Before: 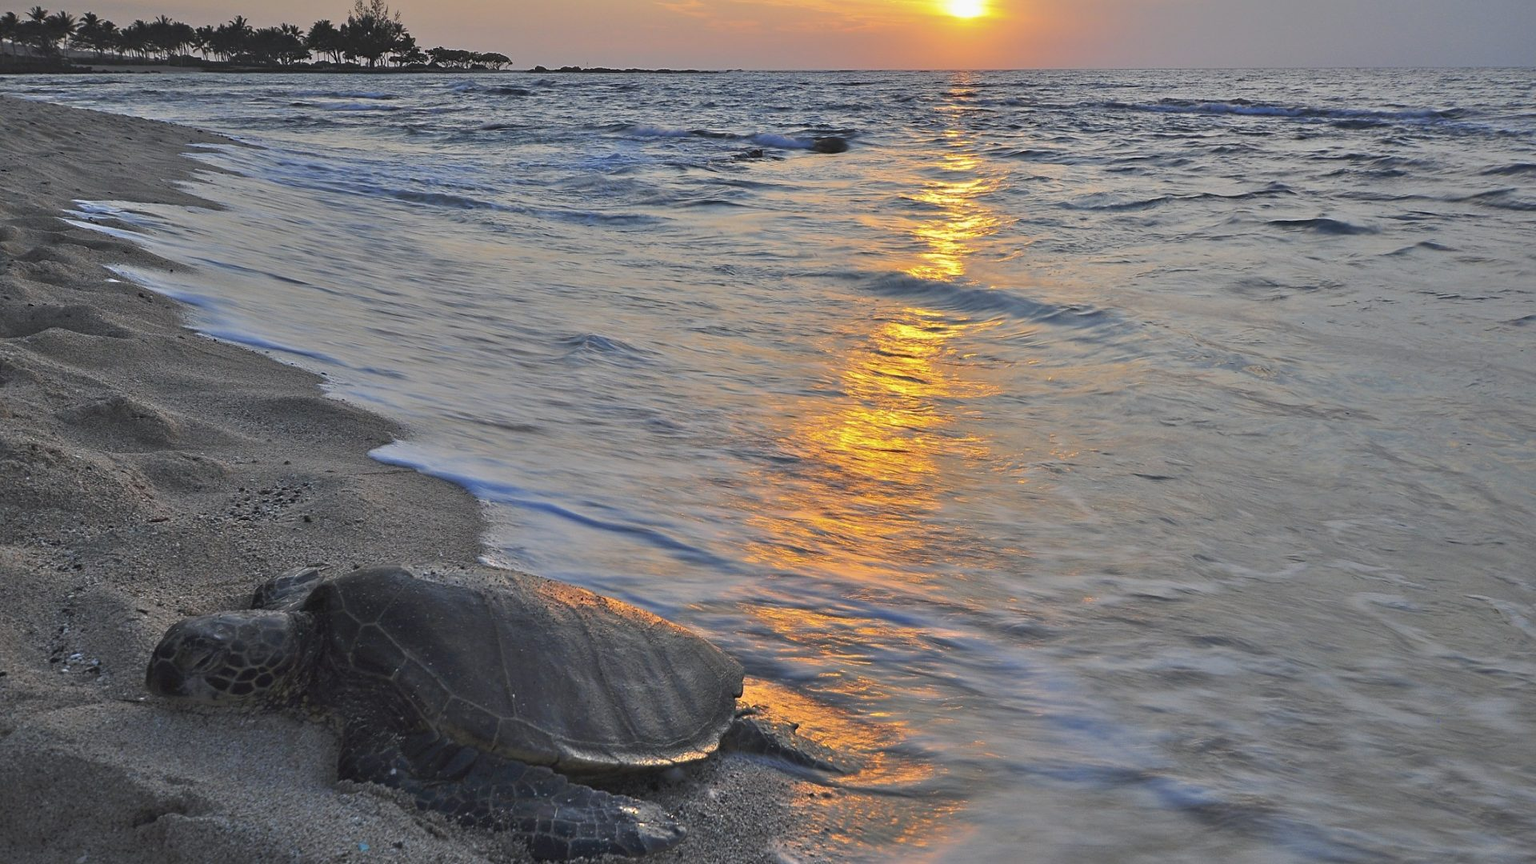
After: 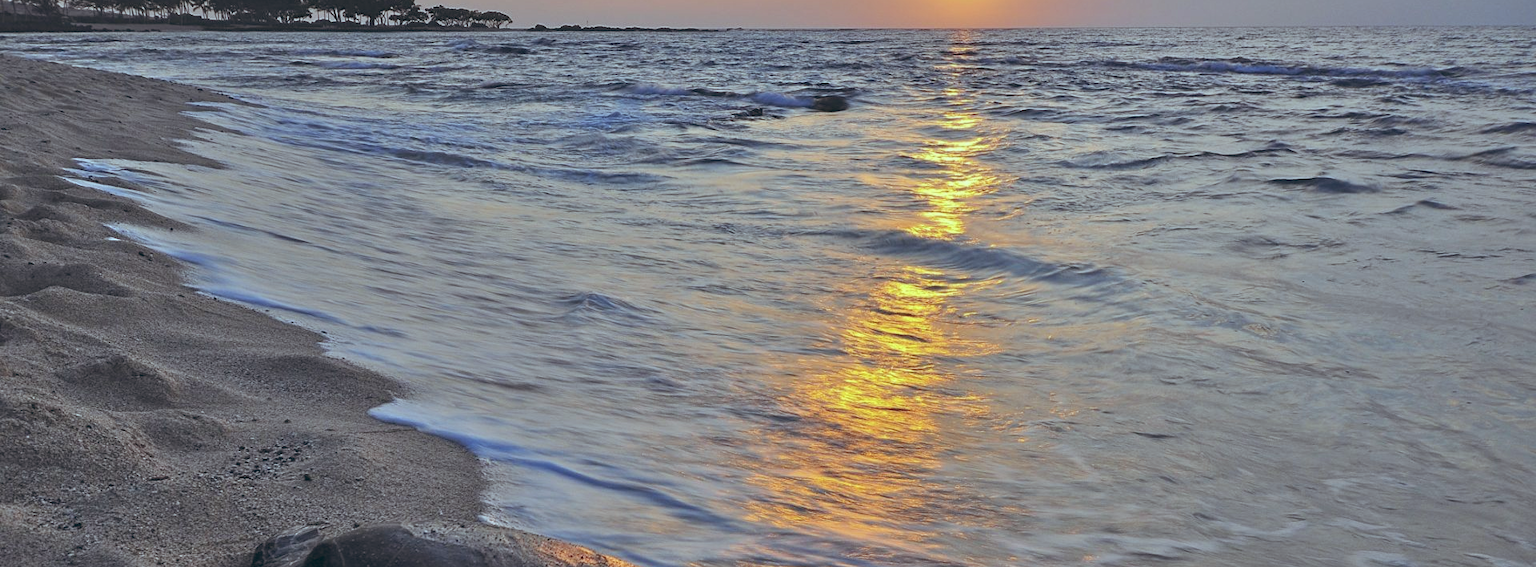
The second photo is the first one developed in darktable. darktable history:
local contrast: highlights 100%, shadows 100%, detail 120%, midtone range 0.2
crop and rotate: top 4.848%, bottom 29.503%
color balance: lift [1.003, 0.993, 1.001, 1.007], gamma [1.018, 1.072, 0.959, 0.928], gain [0.974, 0.873, 1.031, 1.127]
